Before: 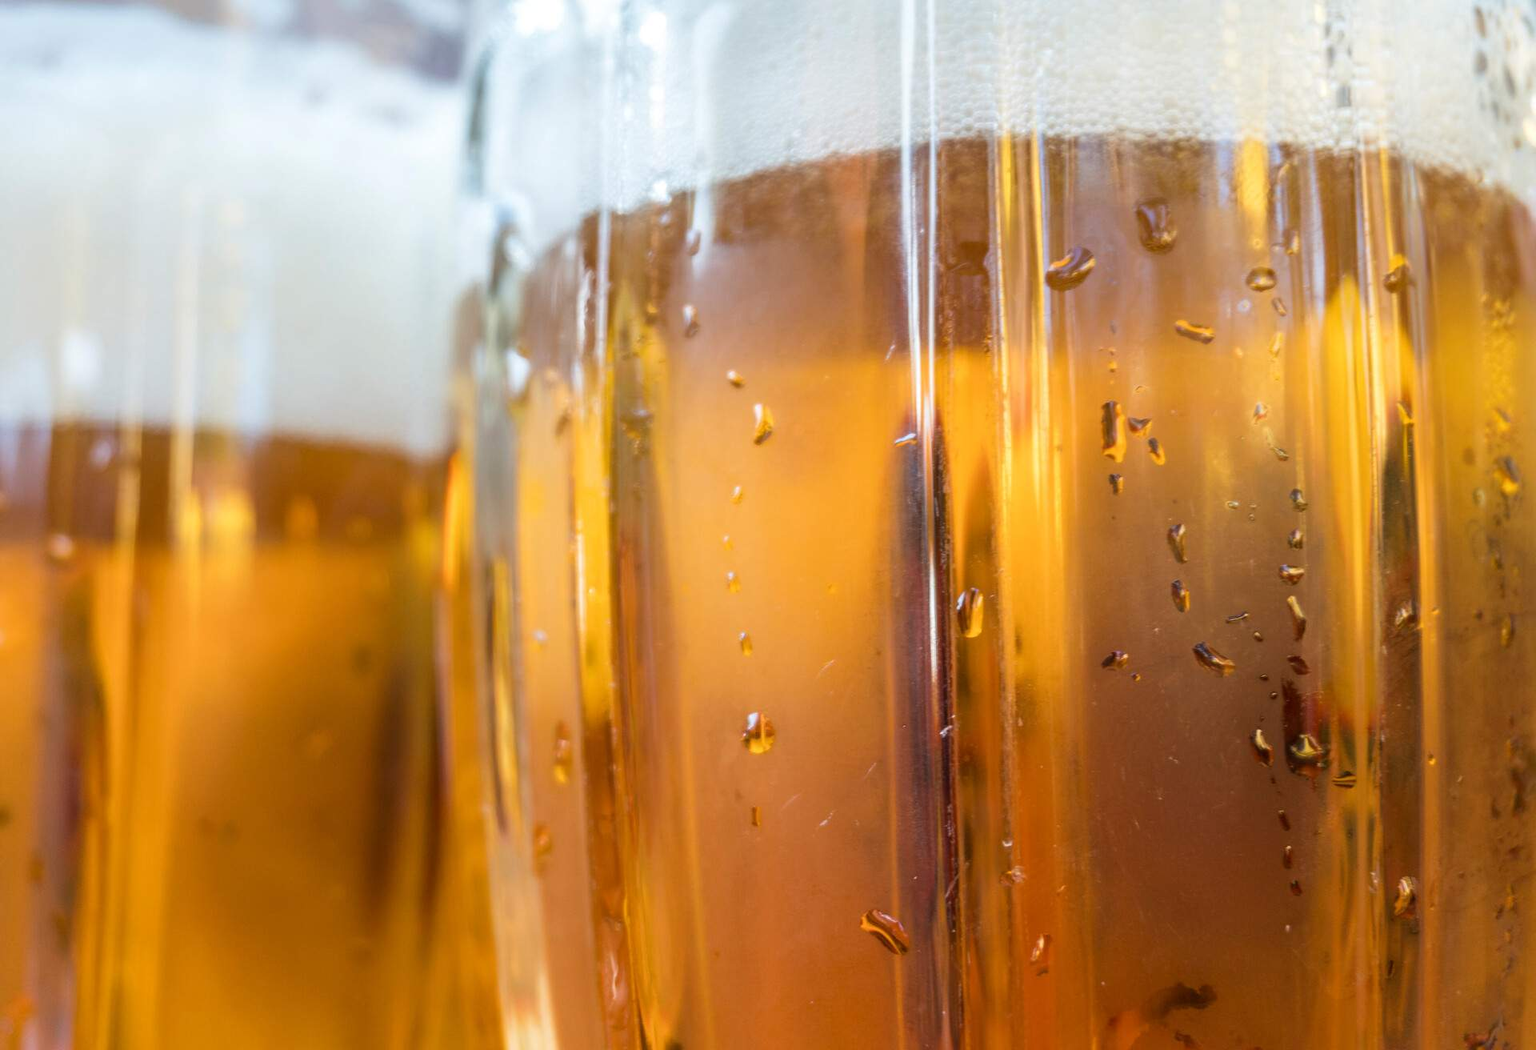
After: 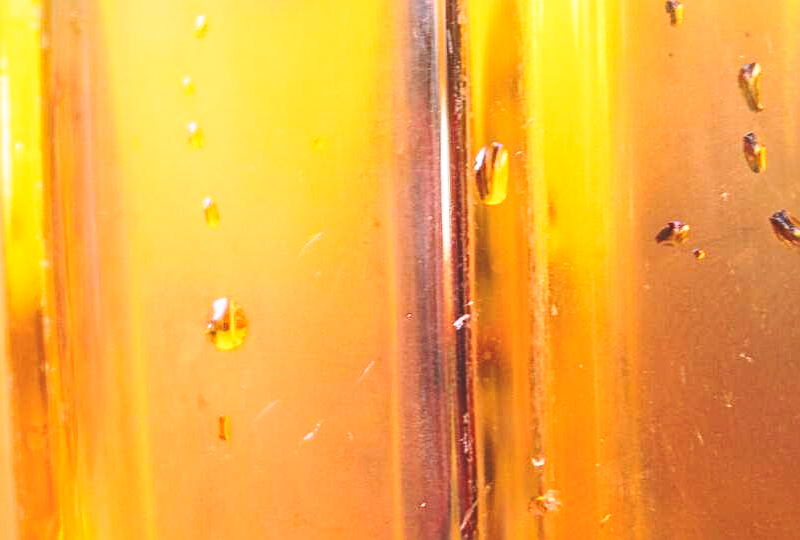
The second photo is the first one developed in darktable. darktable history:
base curve: curves: ch0 [(0, 0) (0.028, 0.03) (0.121, 0.232) (0.46, 0.748) (0.859, 0.968) (1, 1)], preserve colors none
contrast brightness saturation: contrast 0.234, brightness 0.098, saturation 0.289
exposure: black level correction -0.027, compensate exposure bias true, compensate highlight preservation false
crop: left 37.571%, top 45.145%, right 20.72%, bottom 13.675%
sharpen: radius 2.187, amount 0.379, threshold 0.066
